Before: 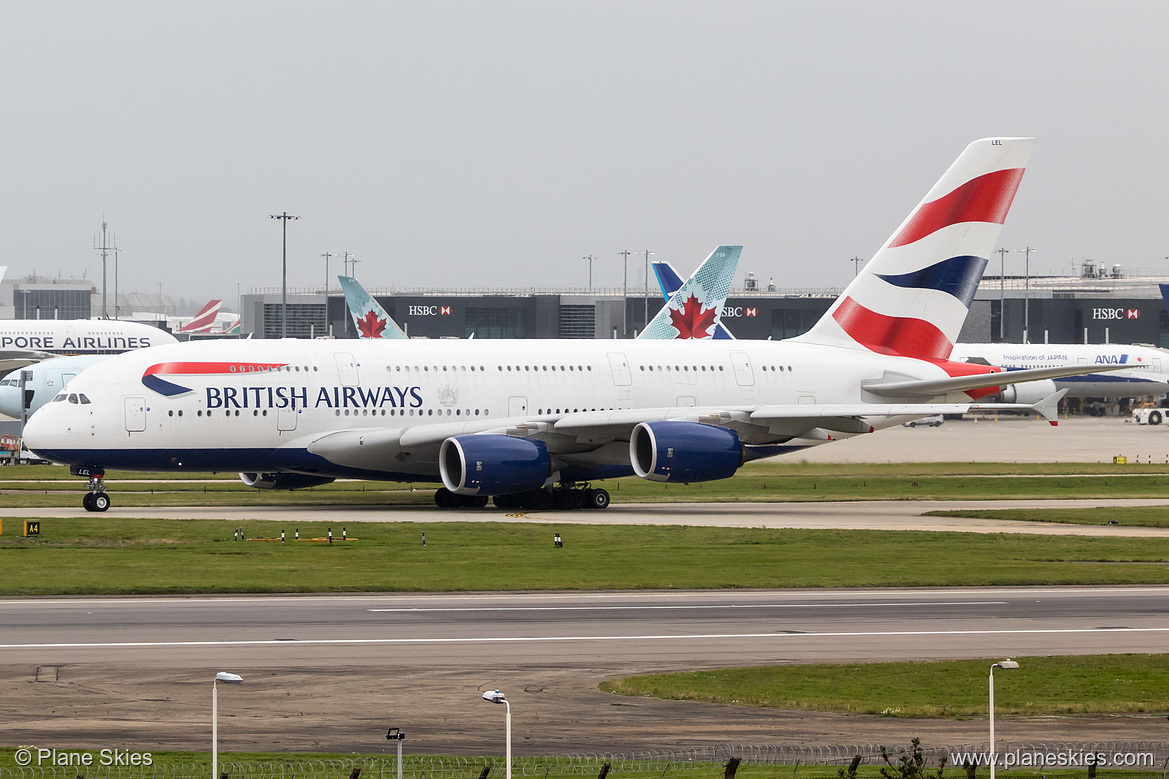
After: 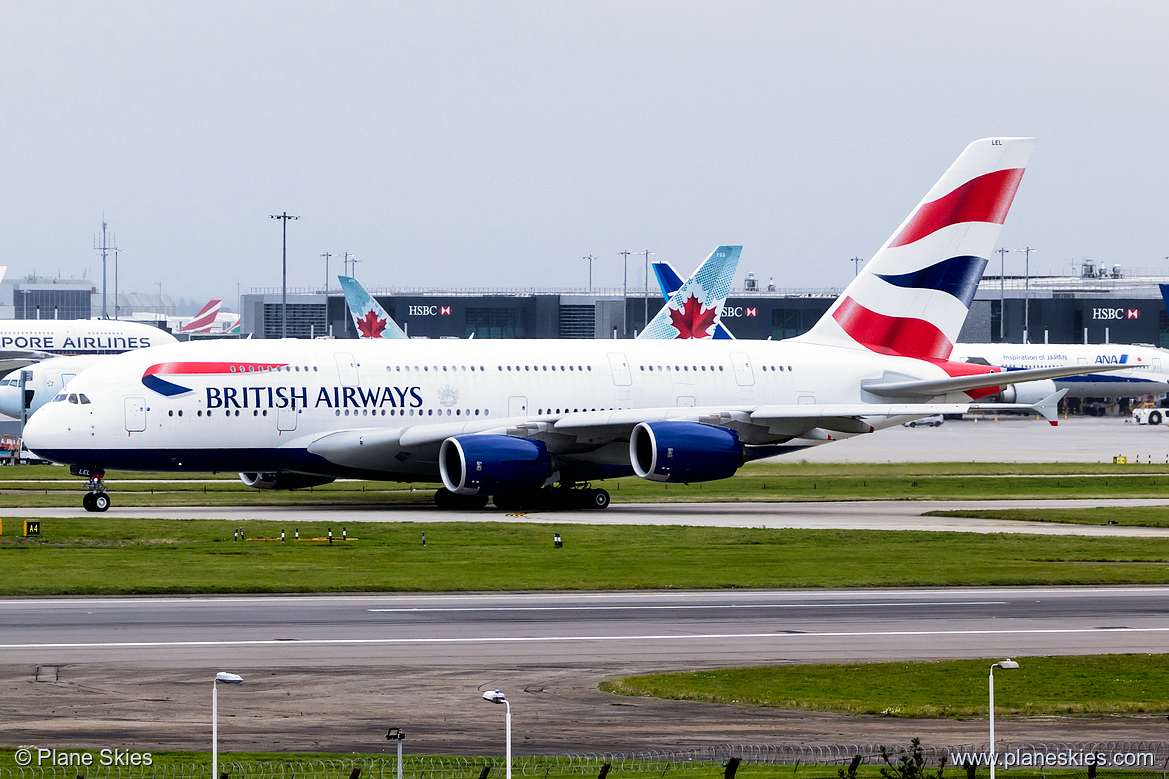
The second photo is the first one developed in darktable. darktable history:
color calibration: output R [0.994, 0.059, -0.119, 0], output G [-0.036, 1.09, -0.119, 0], output B [0.078, -0.108, 0.961, 0], illuminant custom, x 0.371, y 0.382, temperature 4281.14 K
white balance: emerald 1
color balance: on, module defaults
filmic rgb: black relative exposure -8.2 EV, white relative exposure 2.2 EV, threshold 3 EV, hardness 7.11, latitude 75%, contrast 1.325, highlights saturation mix -2%, shadows ↔ highlights balance 30%, preserve chrominance no, color science v5 (2021), contrast in shadows safe, contrast in highlights safe, enable highlight reconstruction true
